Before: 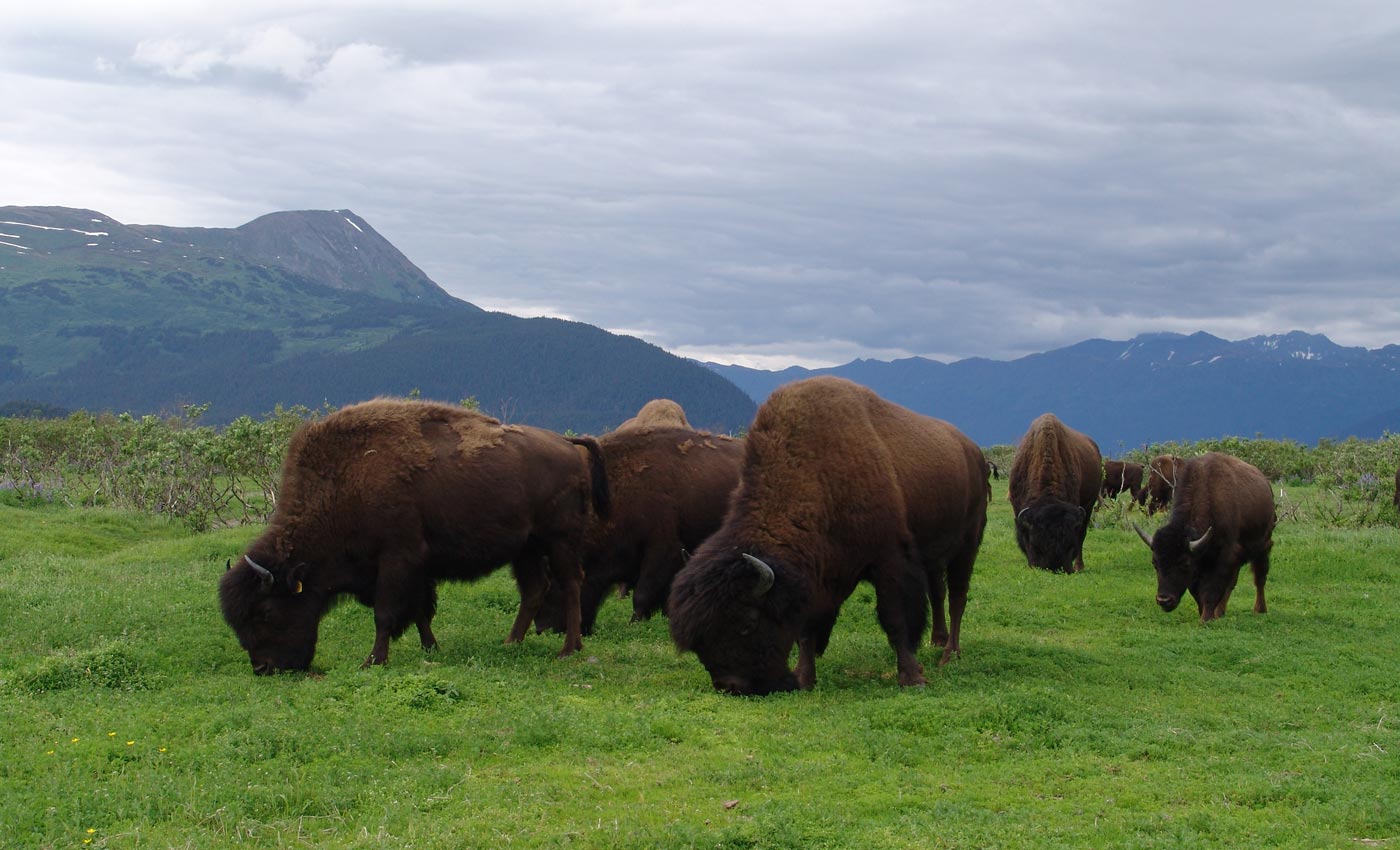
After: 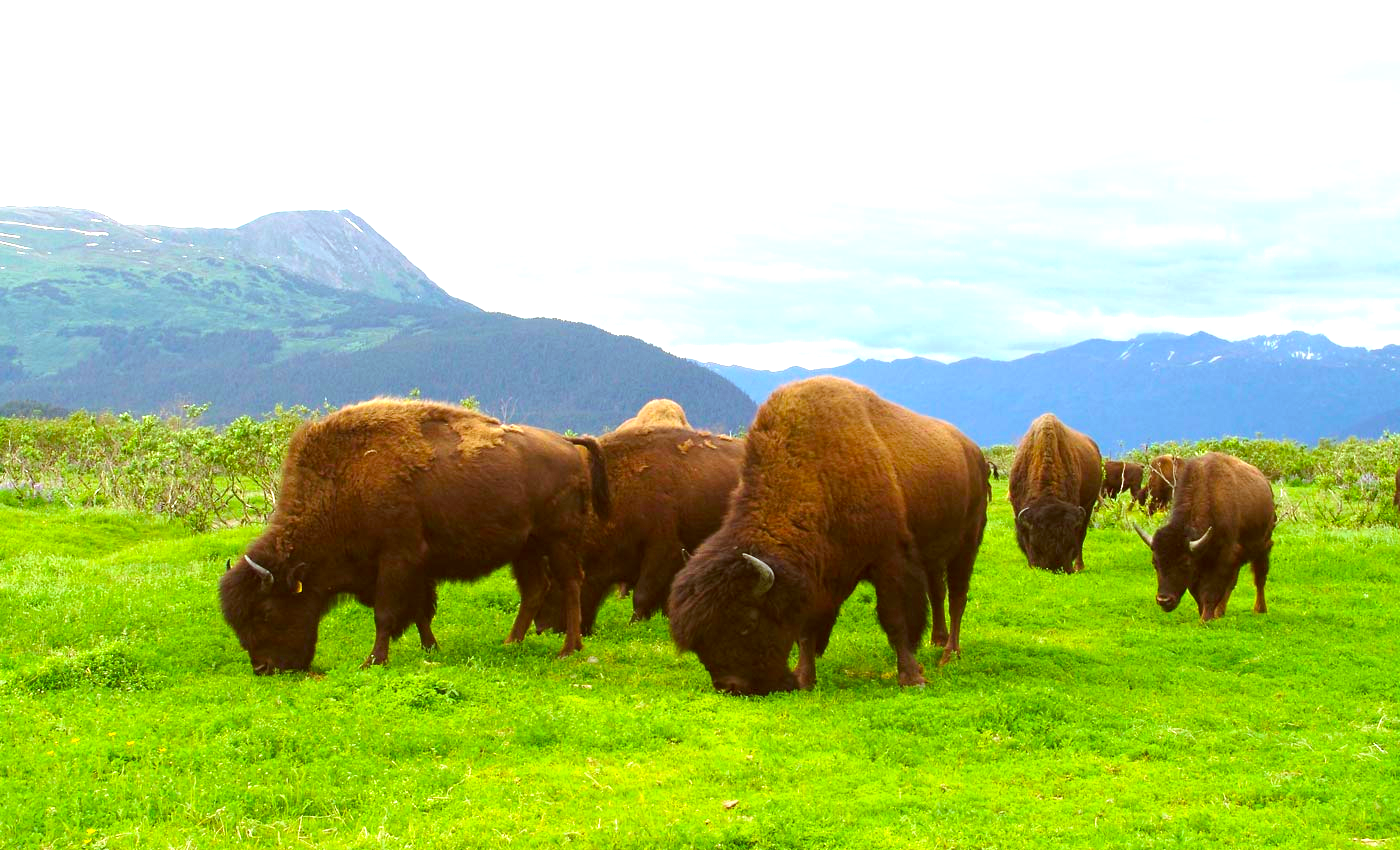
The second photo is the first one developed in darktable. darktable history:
exposure: black level correction 0, exposure 1.625 EV, compensate exposure bias true, compensate highlight preservation false
color balance rgb: perceptual saturation grading › global saturation 30%, global vibrance 20%
color correction: highlights a* -5.3, highlights b* 9.8, shadows a* 9.8, shadows b* 24.26
